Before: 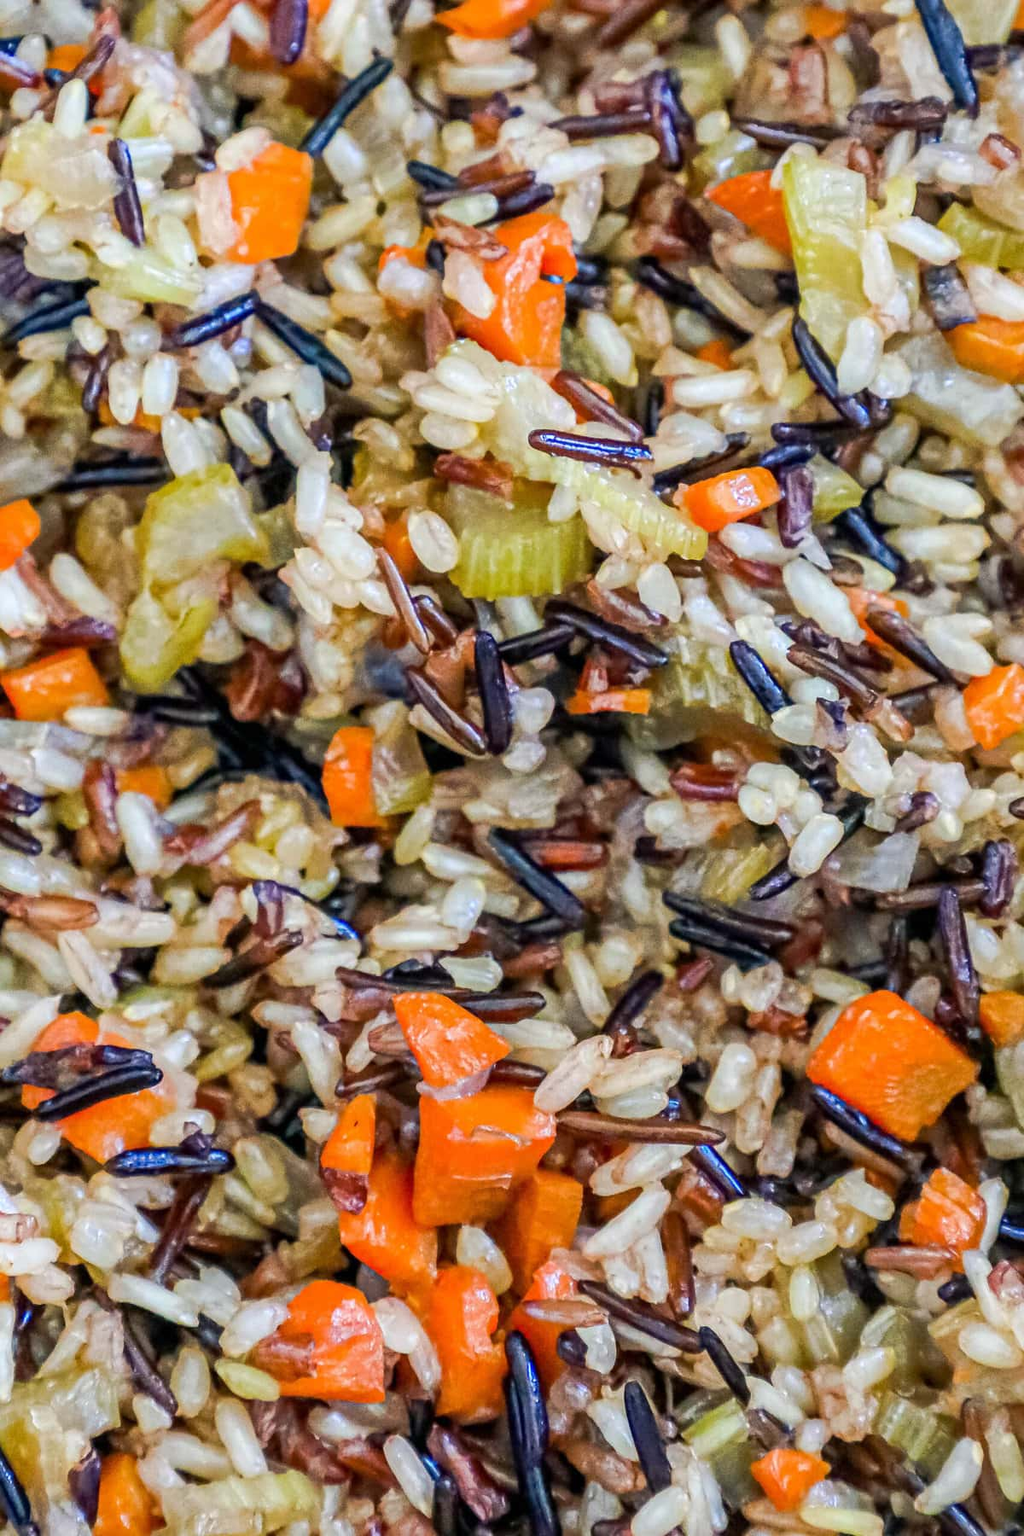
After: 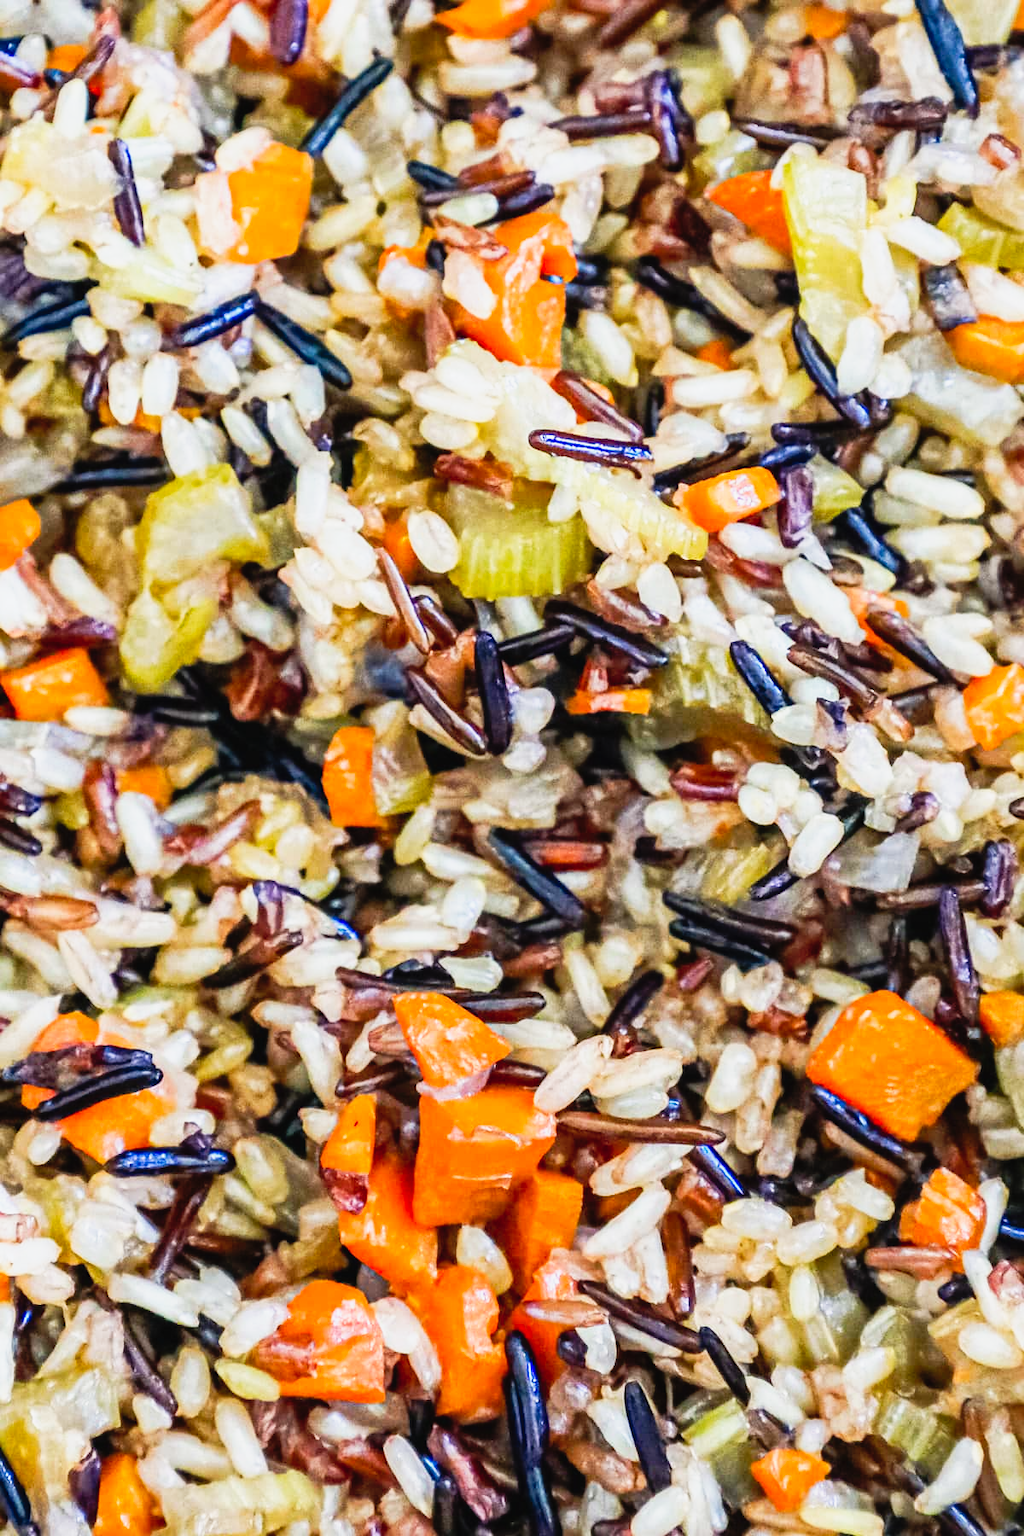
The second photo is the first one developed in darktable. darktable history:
tone curve: curves: ch0 [(0, 0.023) (0.113, 0.084) (0.285, 0.301) (0.673, 0.796) (0.845, 0.932) (0.994, 0.971)]; ch1 [(0, 0) (0.456, 0.437) (0.498, 0.5) (0.57, 0.559) (0.631, 0.639) (1, 1)]; ch2 [(0, 0) (0.417, 0.44) (0.46, 0.453) (0.502, 0.507) (0.55, 0.57) (0.67, 0.712) (1, 1)], preserve colors none
